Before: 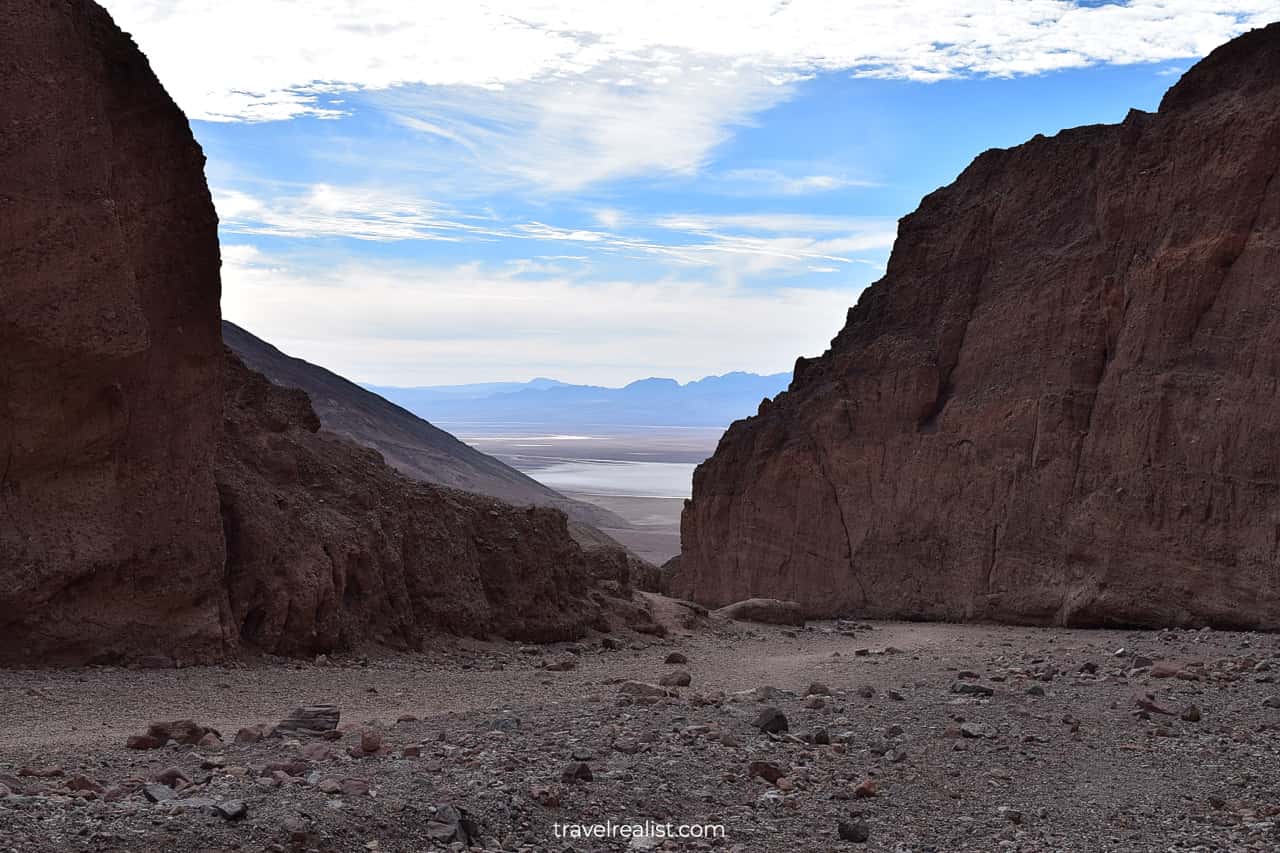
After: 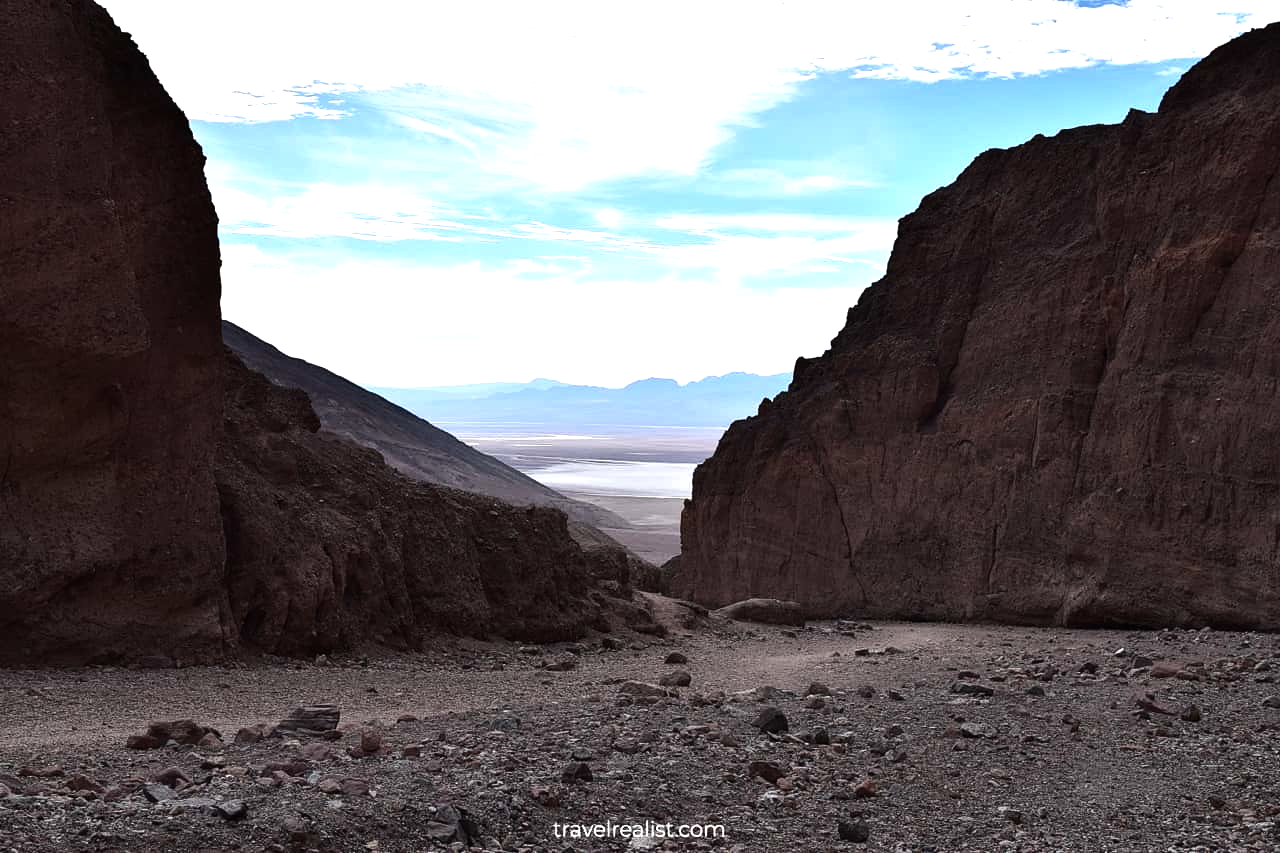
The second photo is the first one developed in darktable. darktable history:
tone equalizer: -8 EV -0.751 EV, -7 EV -0.736 EV, -6 EV -0.635 EV, -5 EV -0.389 EV, -3 EV 0.393 EV, -2 EV 0.6 EV, -1 EV 0.697 EV, +0 EV 0.759 EV, edges refinement/feathering 500, mask exposure compensation -1.57 EV, preserve details no
